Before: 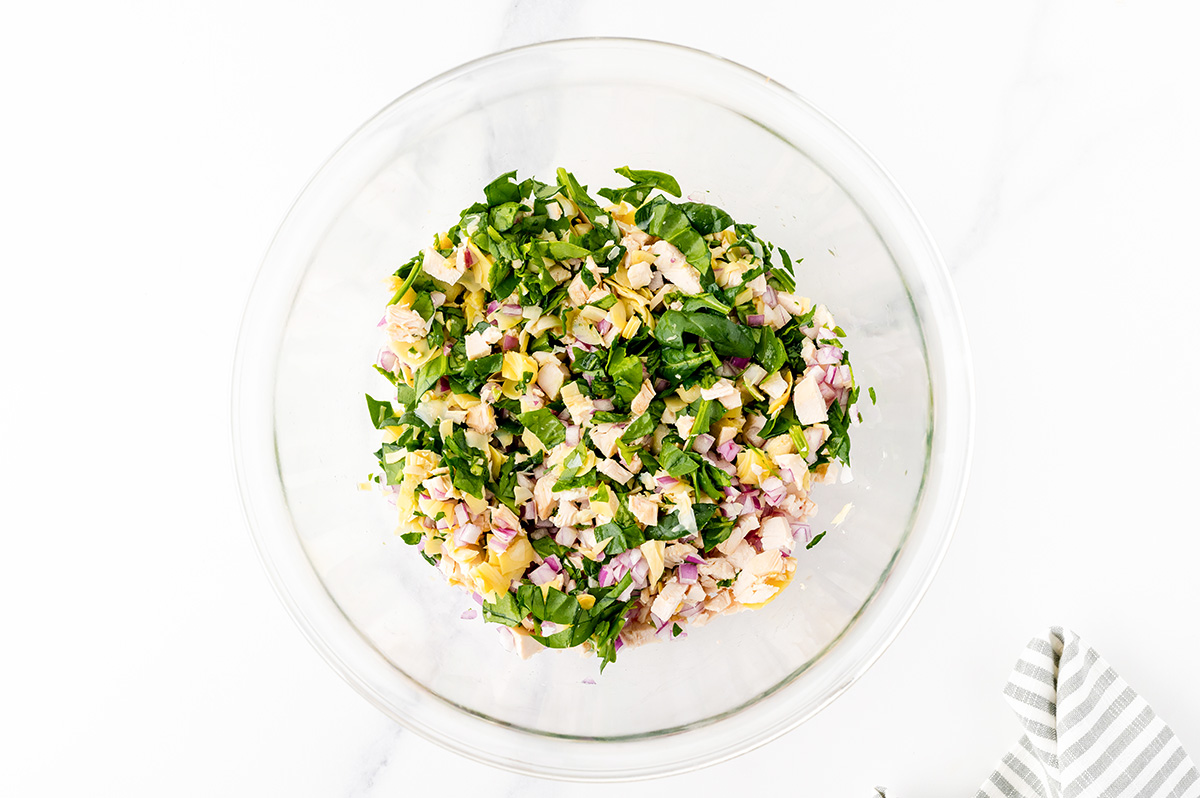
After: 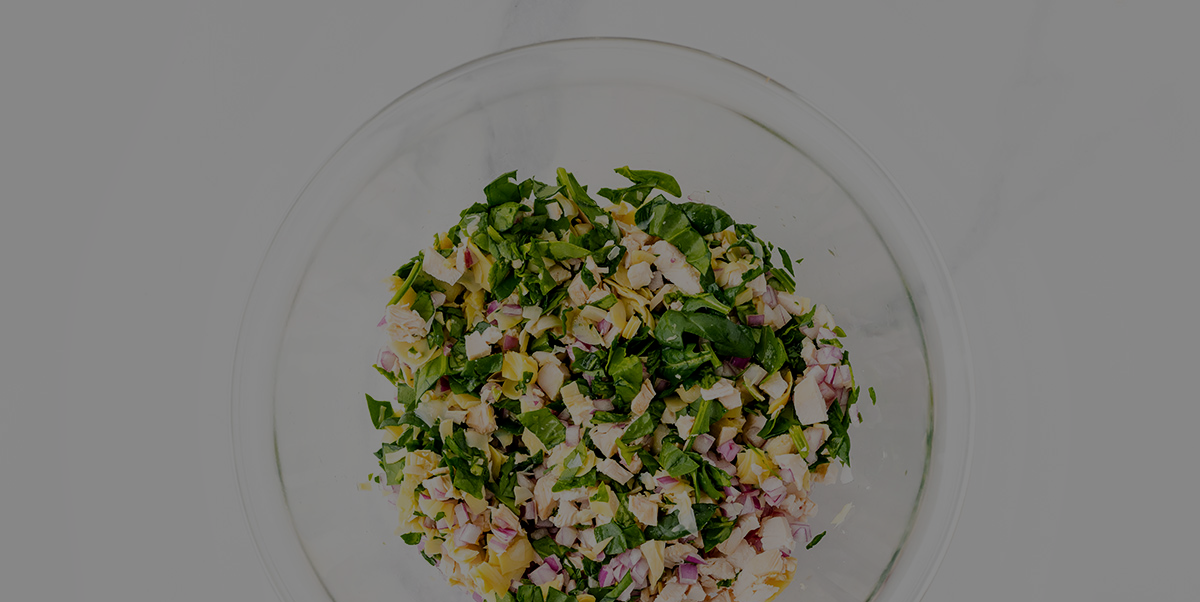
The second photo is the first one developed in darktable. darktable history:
crop: bottom 24.494%
shadows and highlights: radius 106.55, shadows 23.34, highlights -57.78, low approximation 0.01, soften with gaussian
exposure: exposure -1.945 EV, compensate highlight preservation false
